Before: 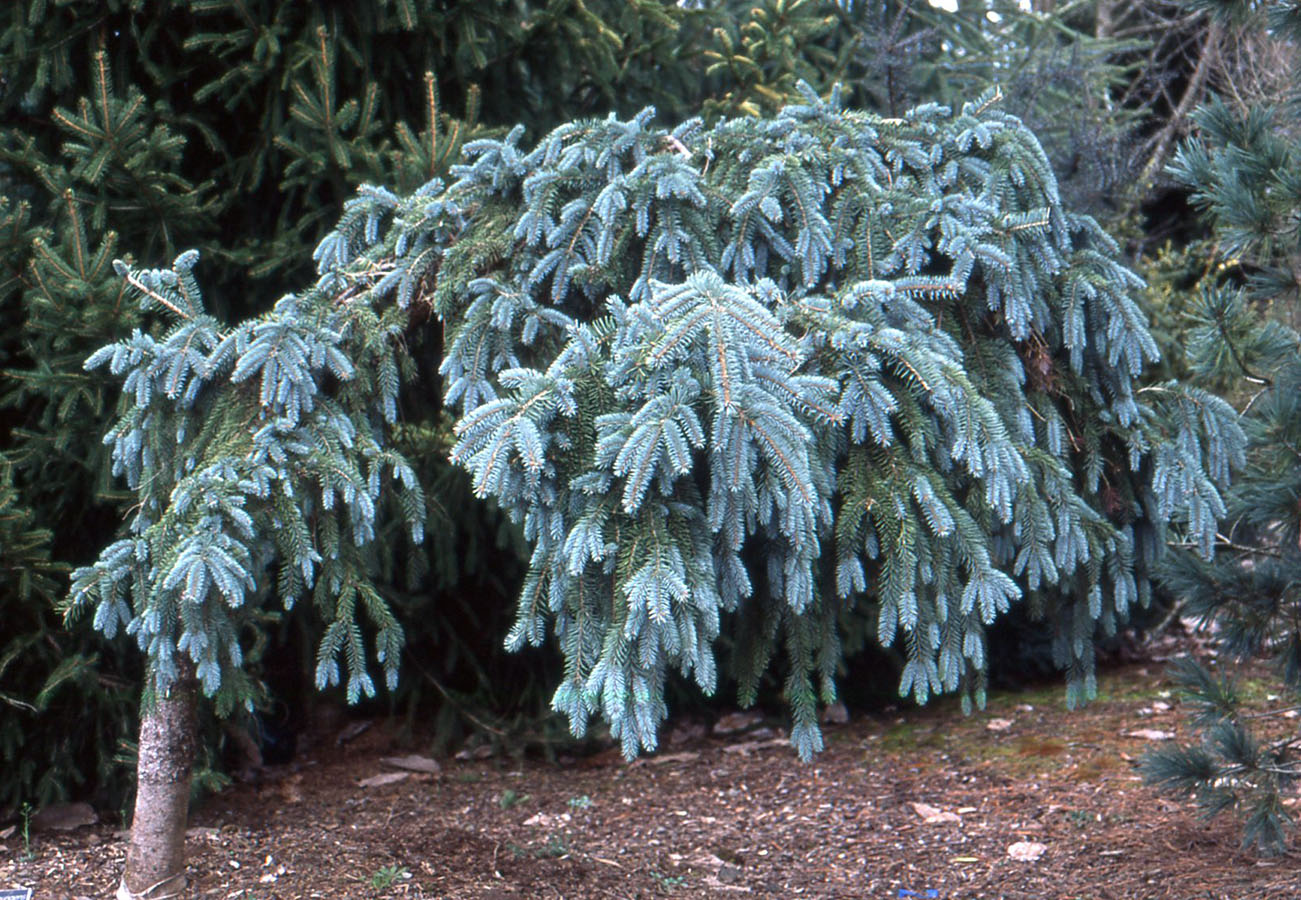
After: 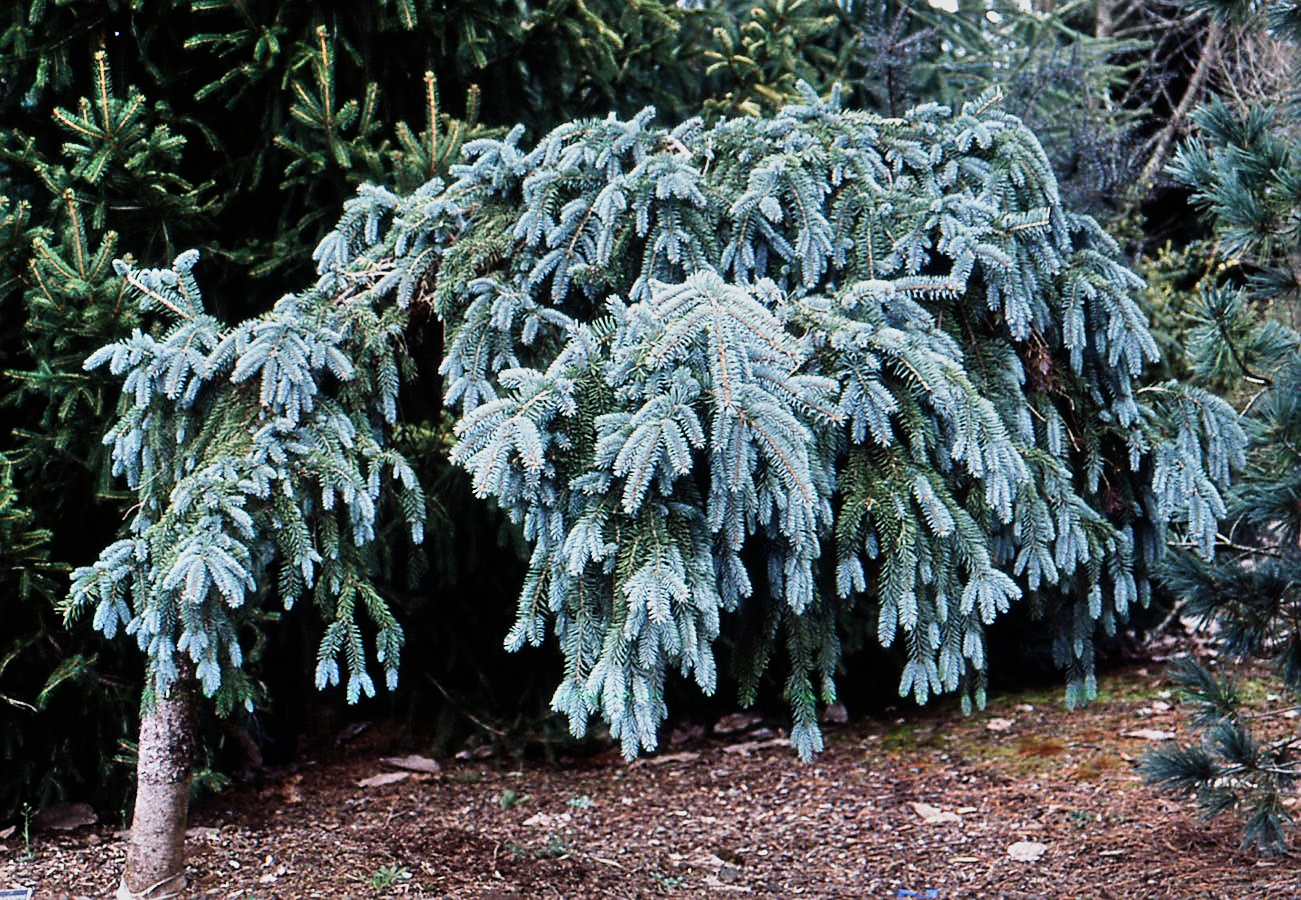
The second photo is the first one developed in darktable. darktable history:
sigmoid: contrast 1.81, skew -0.21, preserve hue 0%, red attenuation 0.1, red rotation 0.035, green attenuation 0.1, green rotation -0.017, blue attenuation 0.15, blue rotation -0.052, base primaries Rec2020
shadows and highlights: white point adjustment 0.05, highlights color adjustment 55.9%, soften with gaussian
sharpen: on, module defaults
